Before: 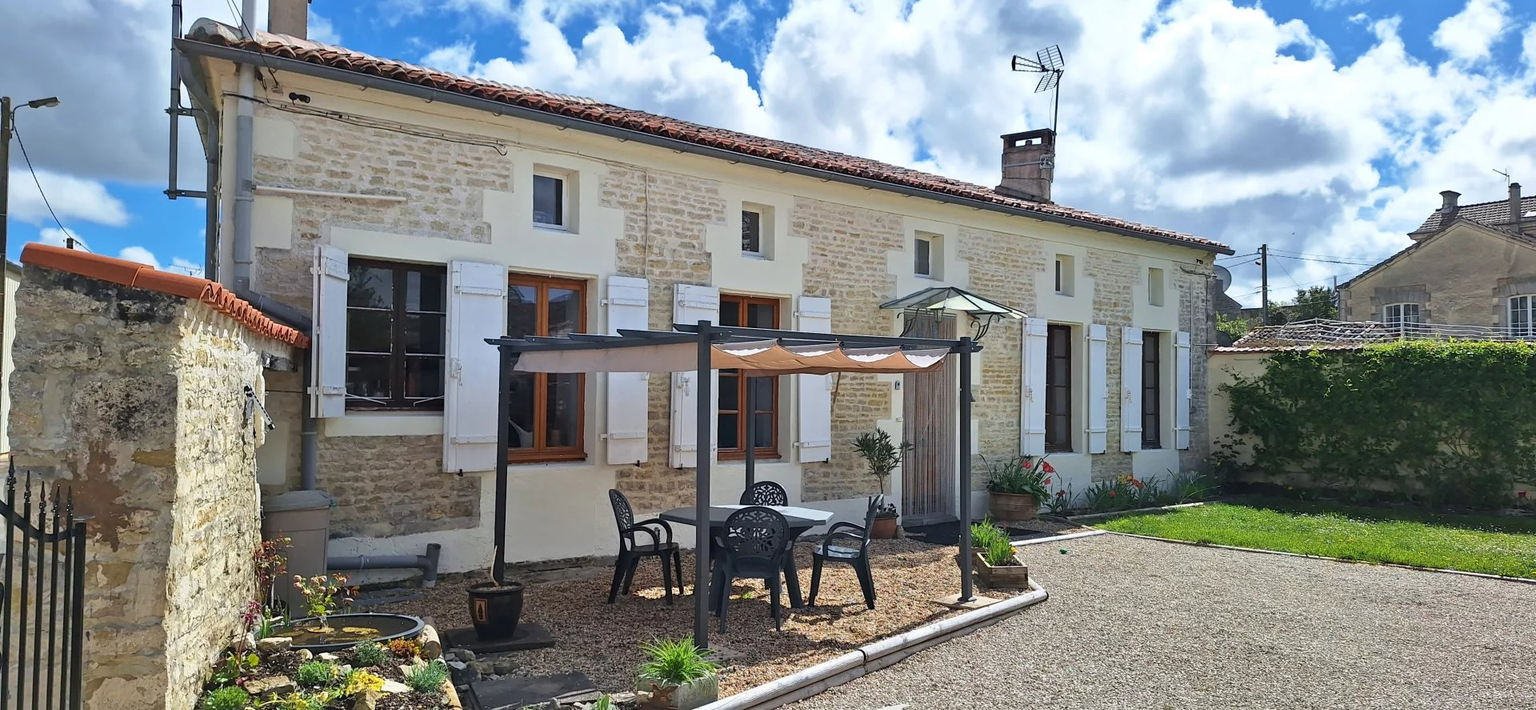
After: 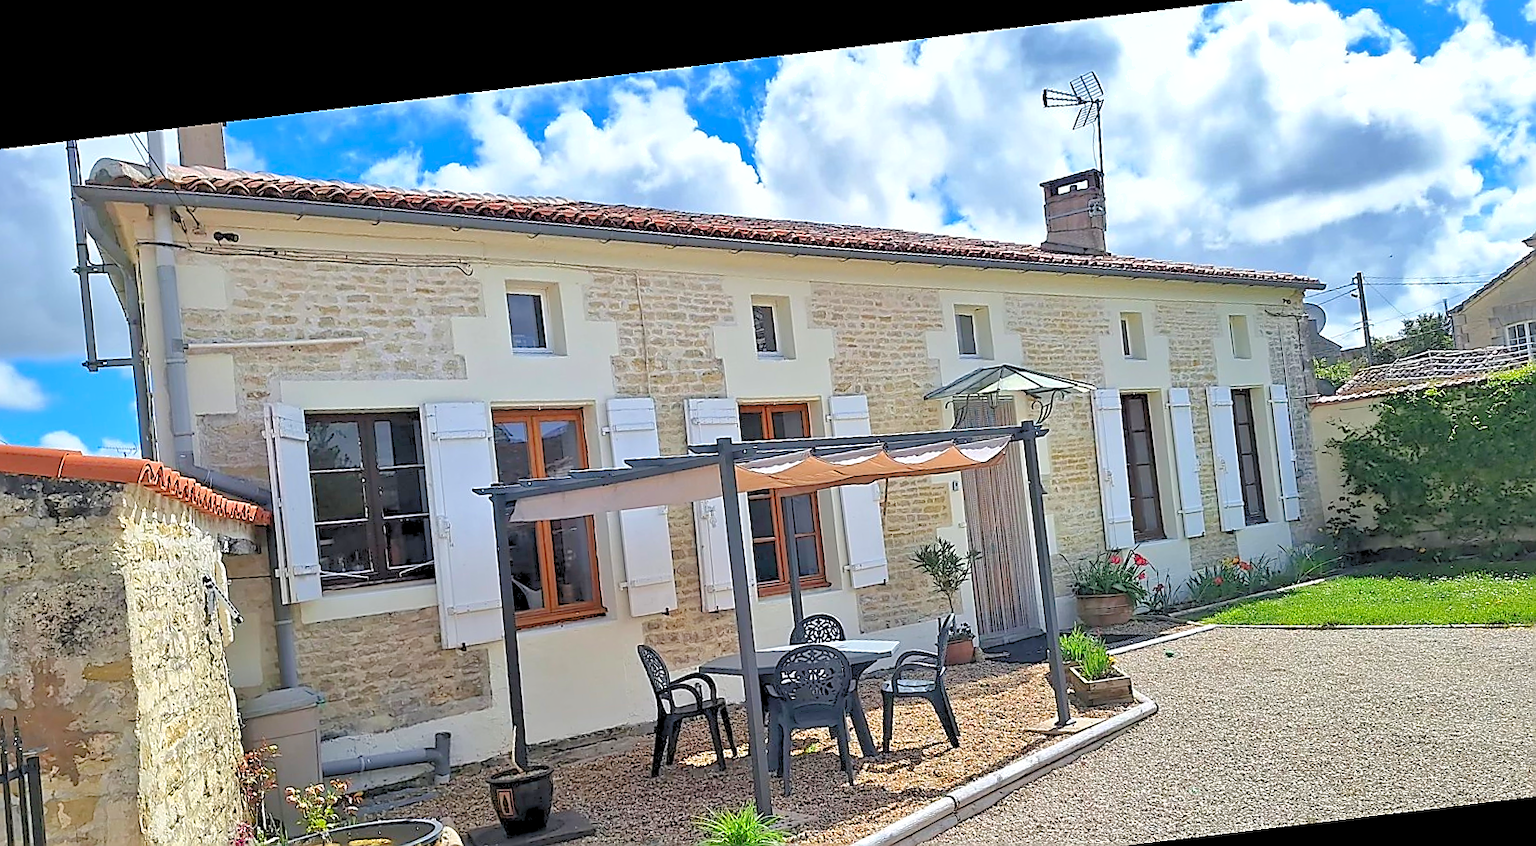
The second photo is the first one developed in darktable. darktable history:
rotate and perspective: rotation -6.83°, automatic cropping off
crop and rotate: left 7.196%, top 4.574%, right 10.605%, bottom 13.178%
levels: levels [0.072, 0.414, 0.976]
shadows and highlights: on, module defaults
sharpen: radius 1.4, amount 1.25, threshold 0.7
